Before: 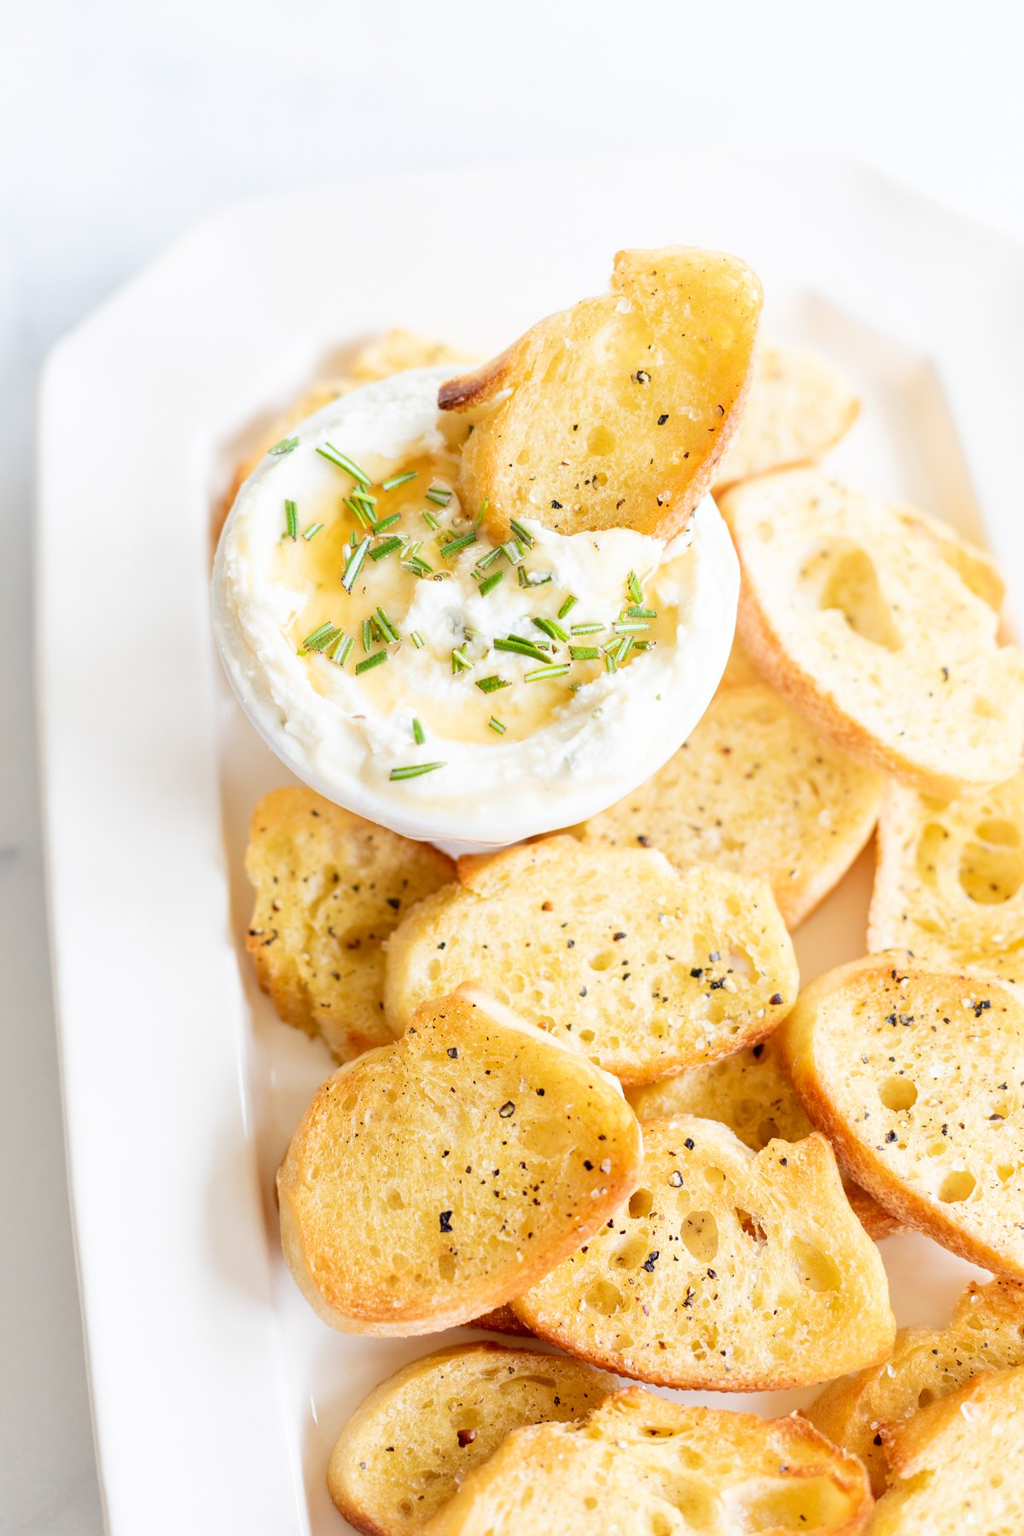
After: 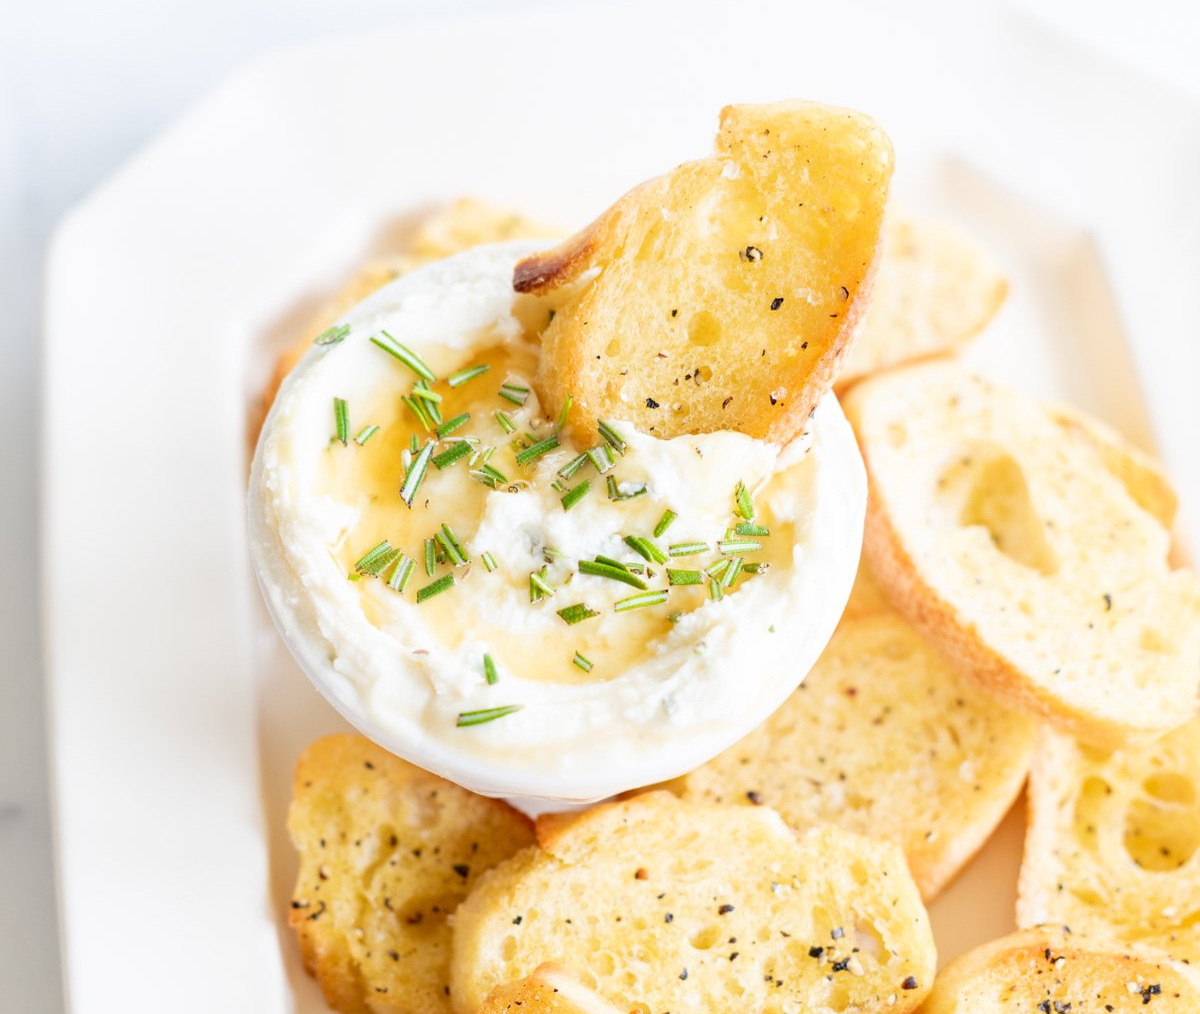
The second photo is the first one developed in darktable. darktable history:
crop and rotate: top 10.456%, bottom 33.202%
